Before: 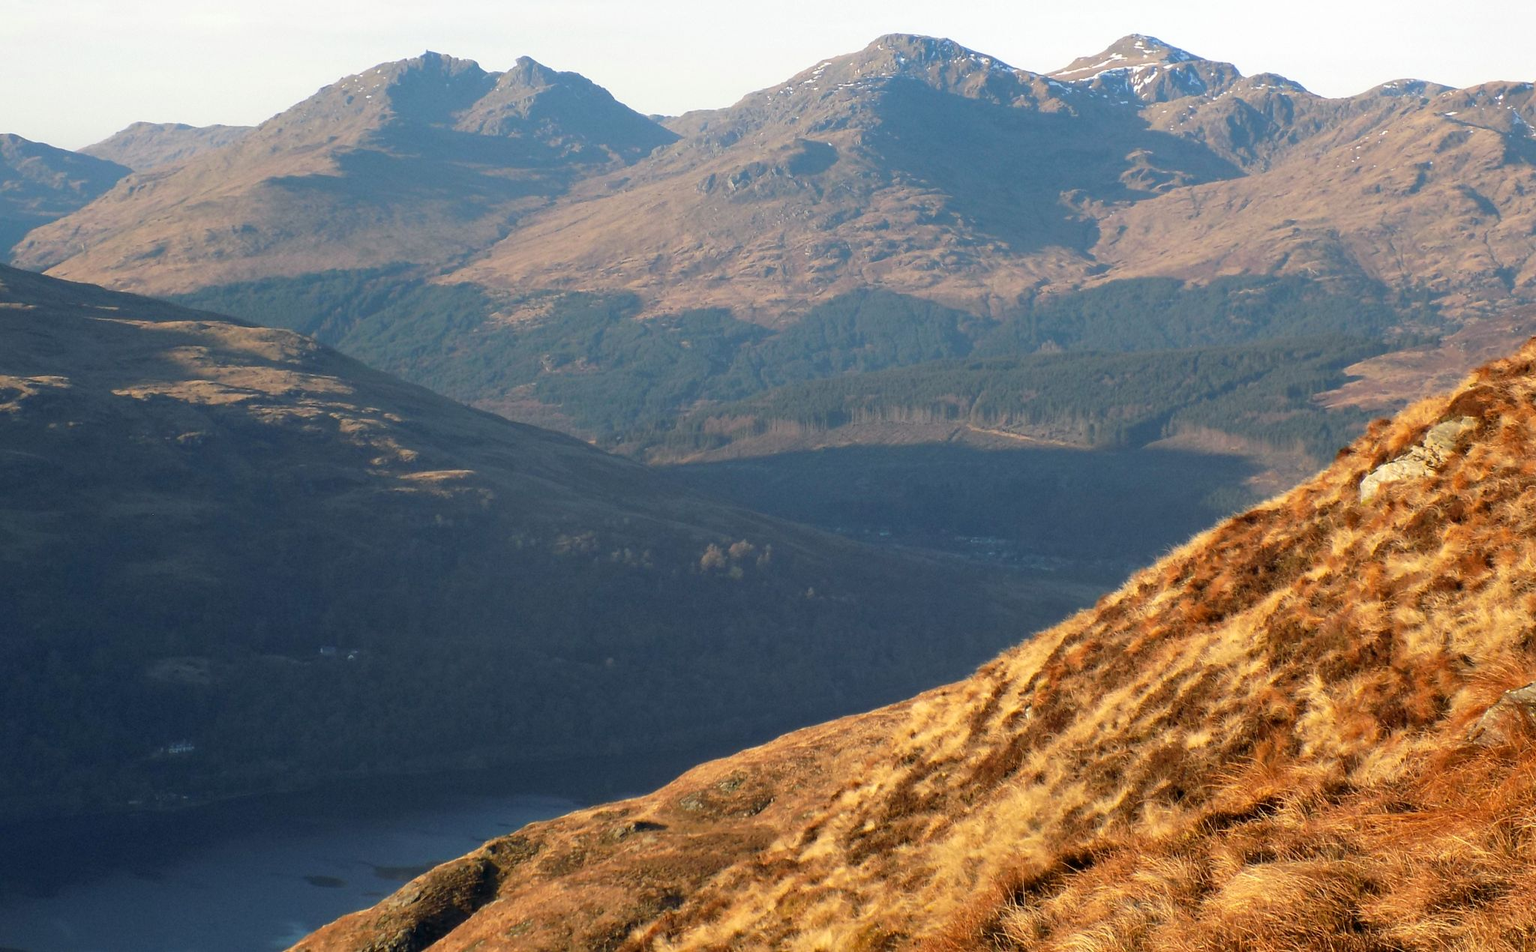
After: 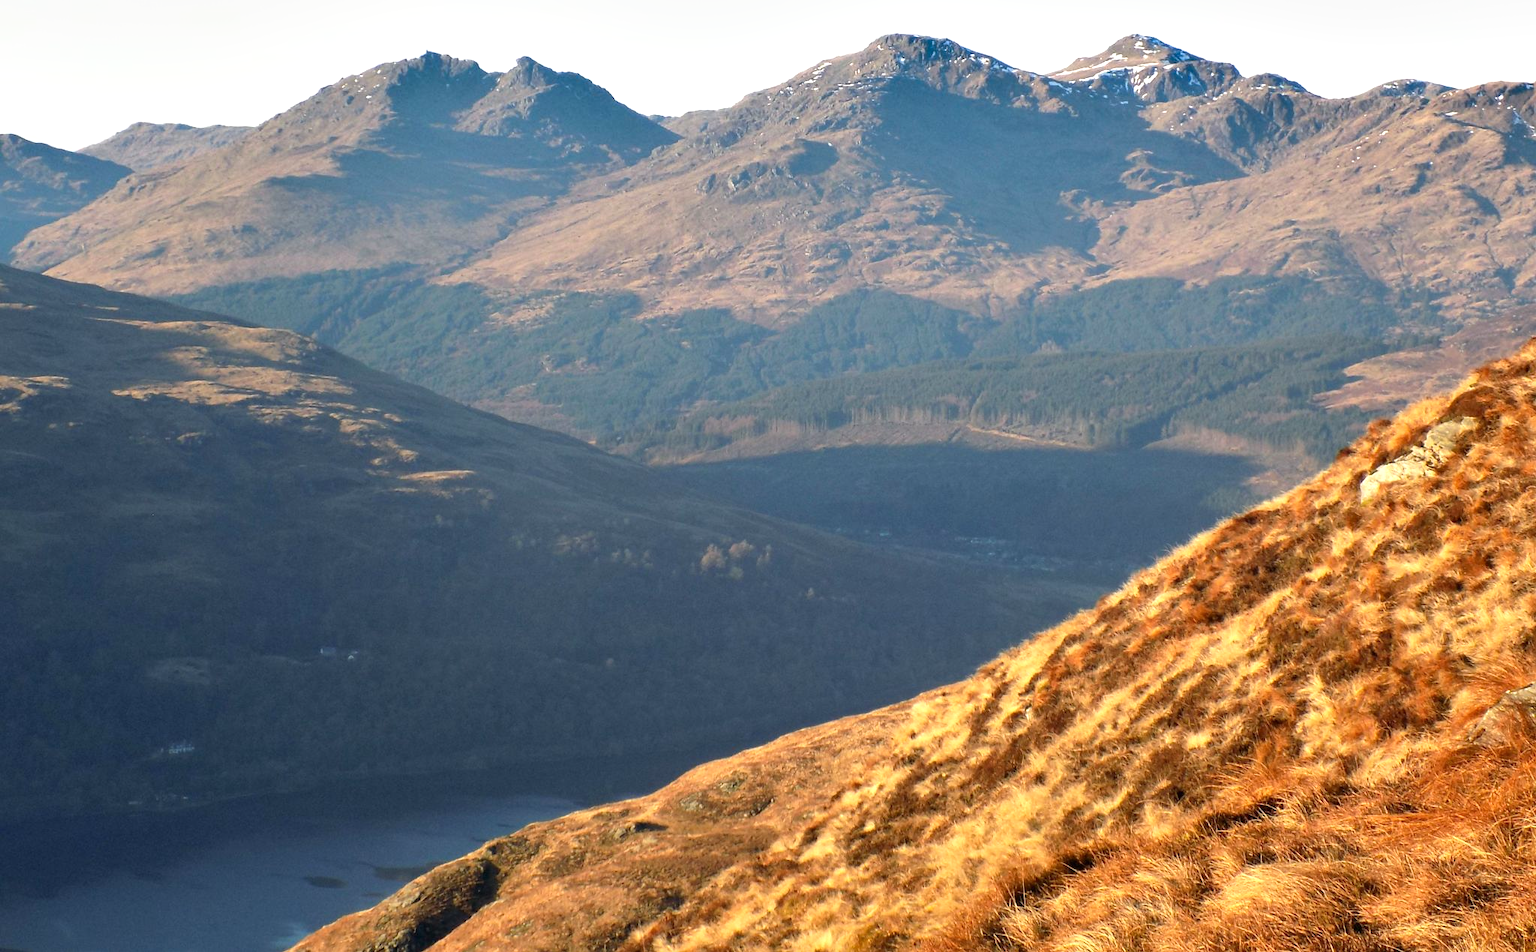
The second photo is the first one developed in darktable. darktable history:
exposure: black level correction 0, exposure 0.5 EV, compensate highlight preservation false
shadows and highlights: shadows 5, soften with gaussian
